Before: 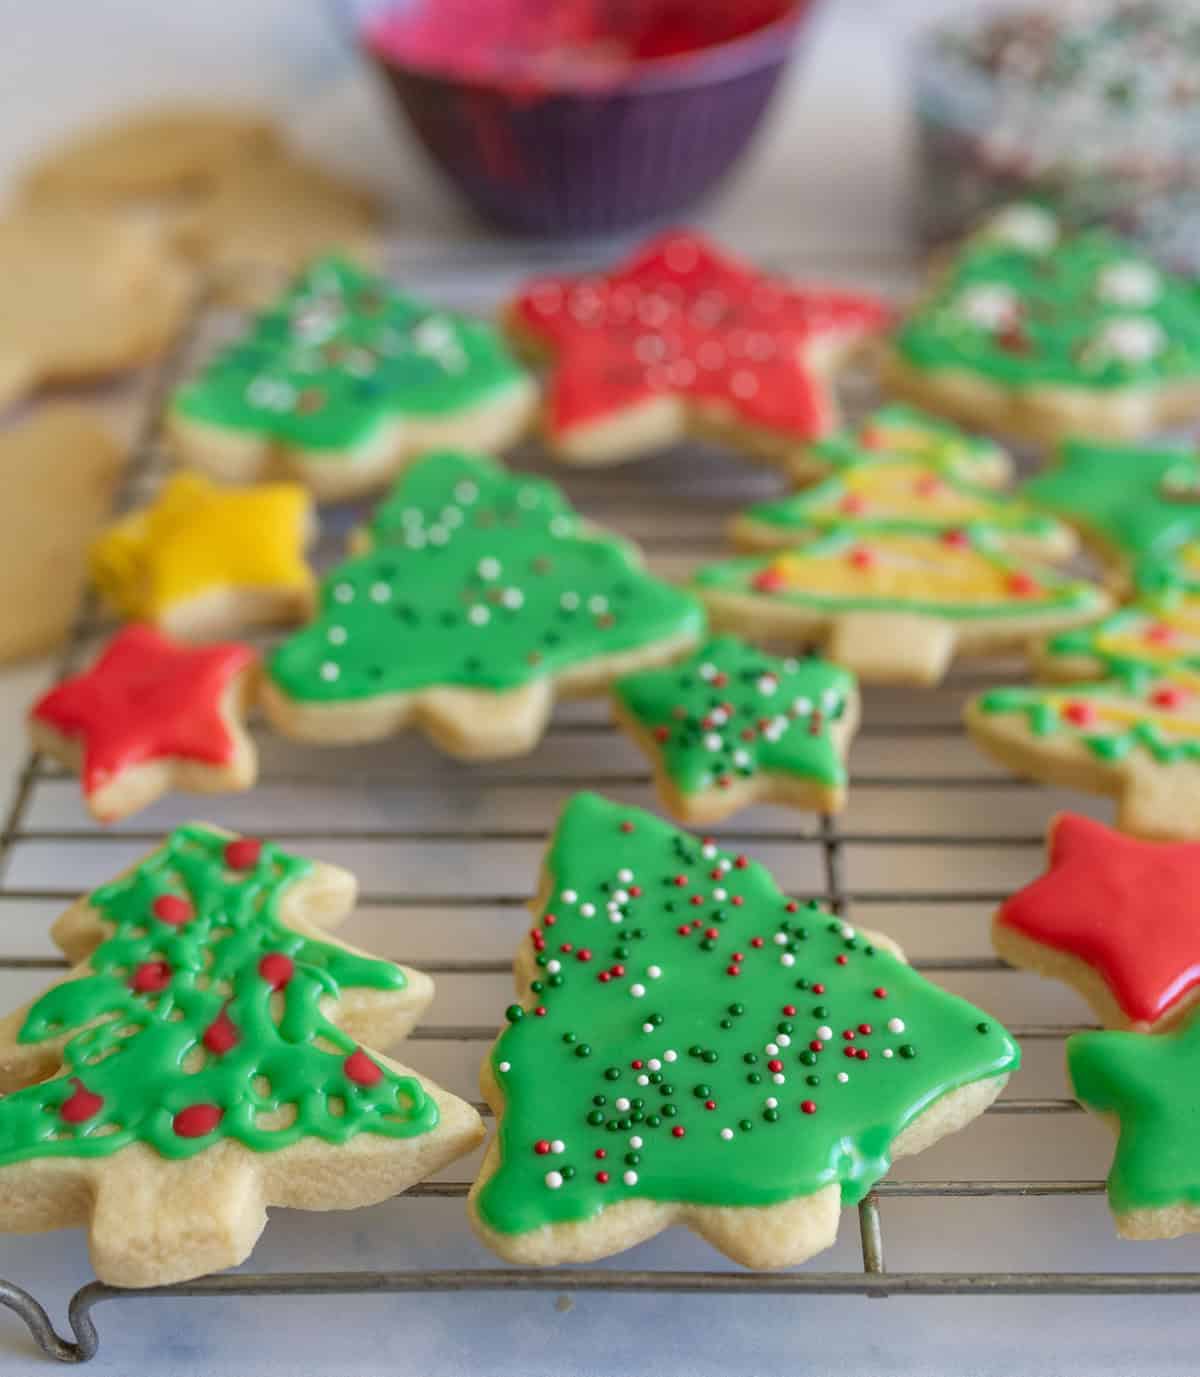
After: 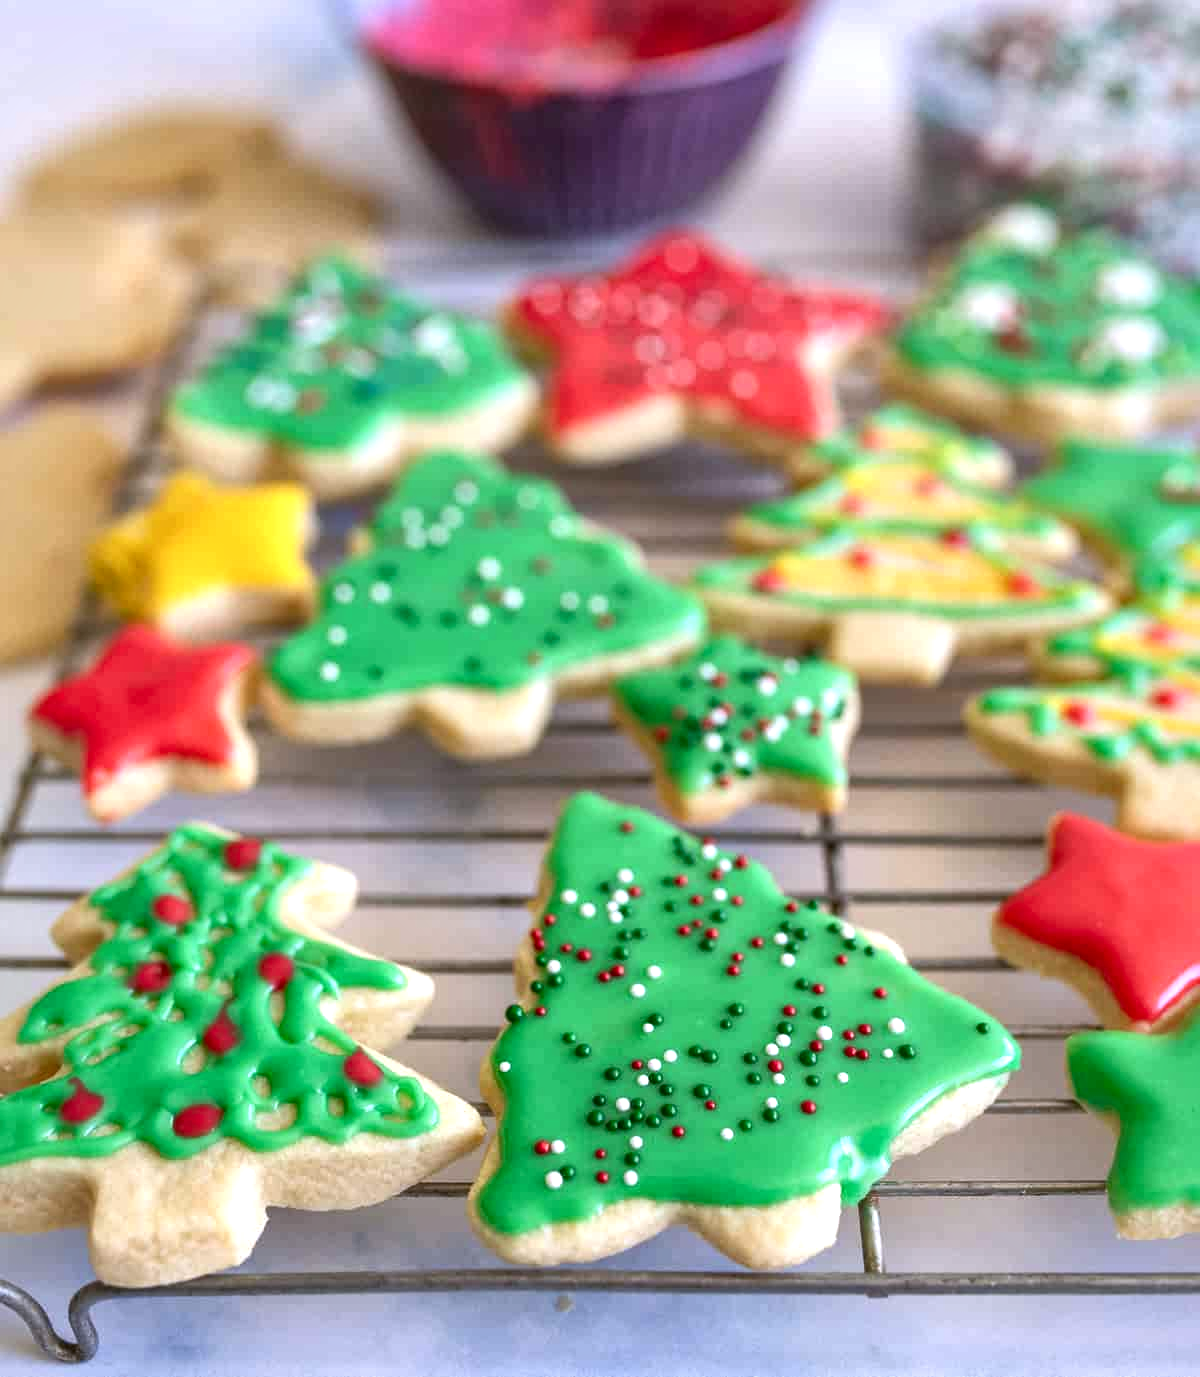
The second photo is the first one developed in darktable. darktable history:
local contrast: mode bilateral grid, contrast 25, coarseness 60, detail 151%, midtone range 0.2
exposure: exposure 0.493 EV, compensate highlight preservation false
white balance: red 1.004, blue 1.096
